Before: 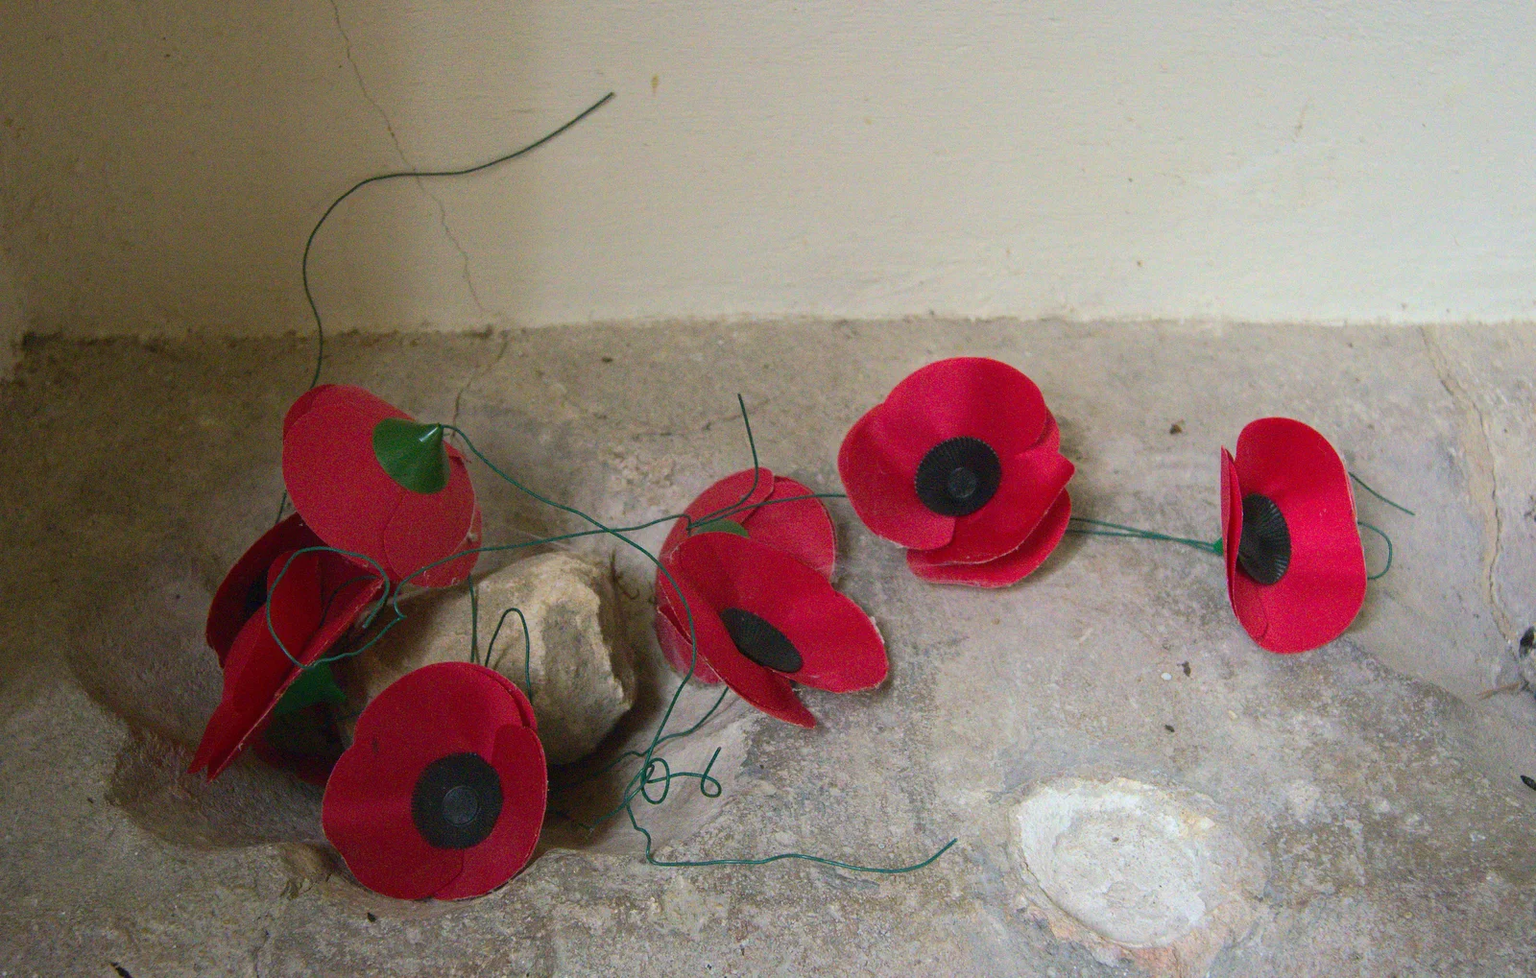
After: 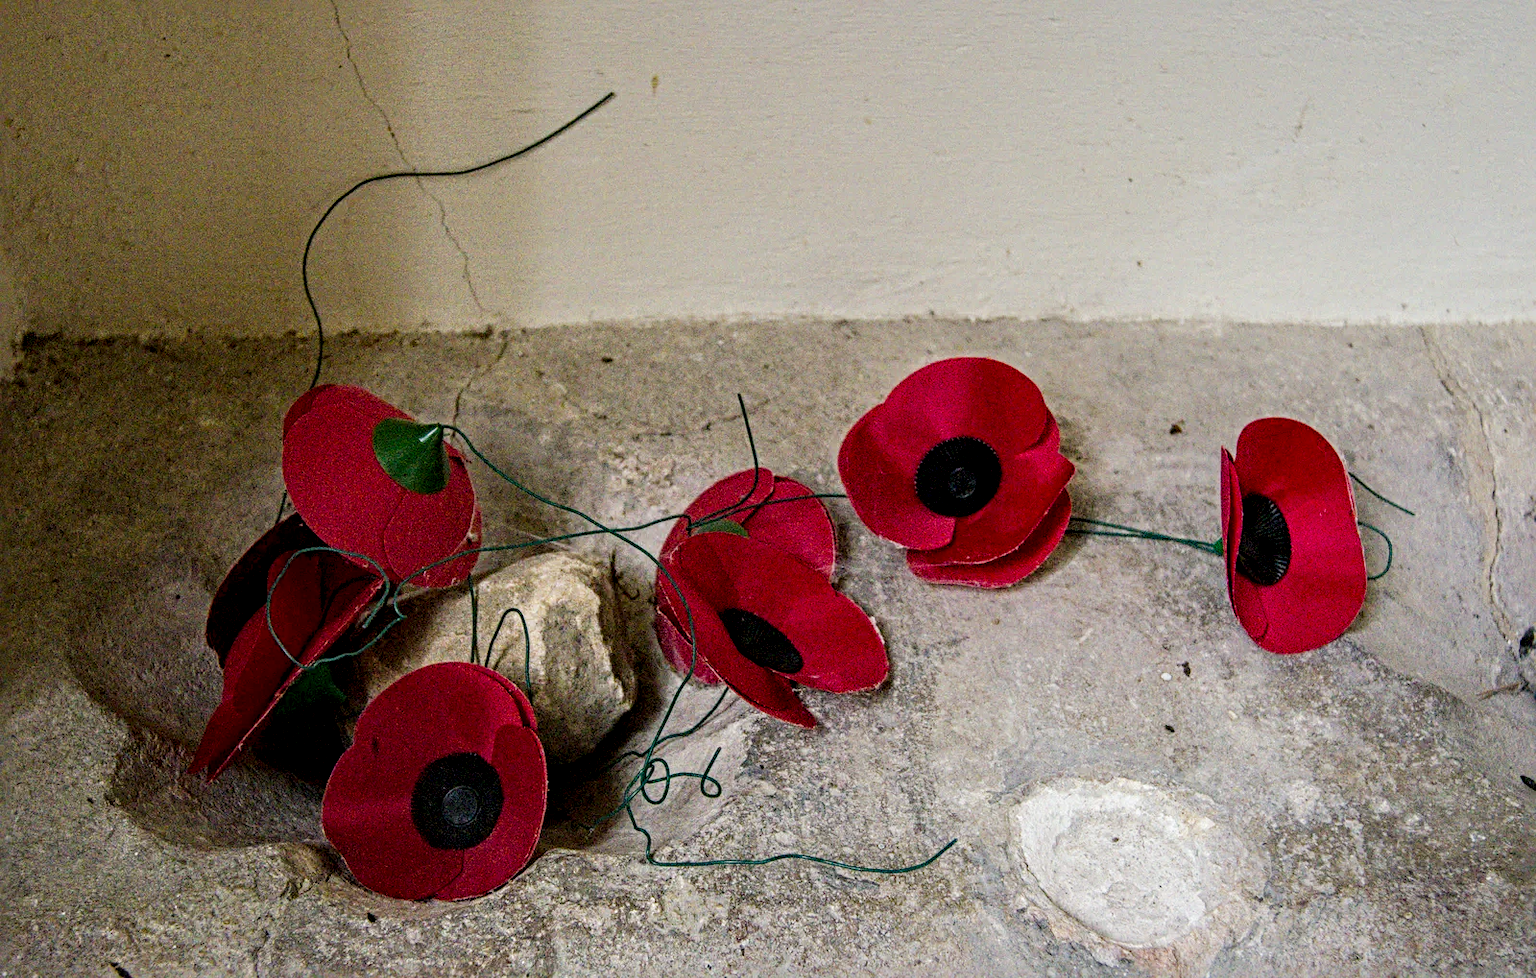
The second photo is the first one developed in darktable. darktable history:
filmic rgb: black relative exposure -7.65 EV, white relative exposure 4.56 EV, hardness 3.61, contrast 1.055, add noise in highlights 0, preserve chrominance no, color science v3 (2019), use custom middle-gray values true, contrast in highlights soft
exposure: black level correction -0.008, exposure 0.067 EV, compensate highlight preservation false
color balance rgb: highlights gain › chroma 1.086%, highlights gain › hue 60.28°, perceptual saturation grading › global saturation 17.046%
local contrast: highlights 5%, shadows 7%, detail 181%
sharpen: radius 4.855
